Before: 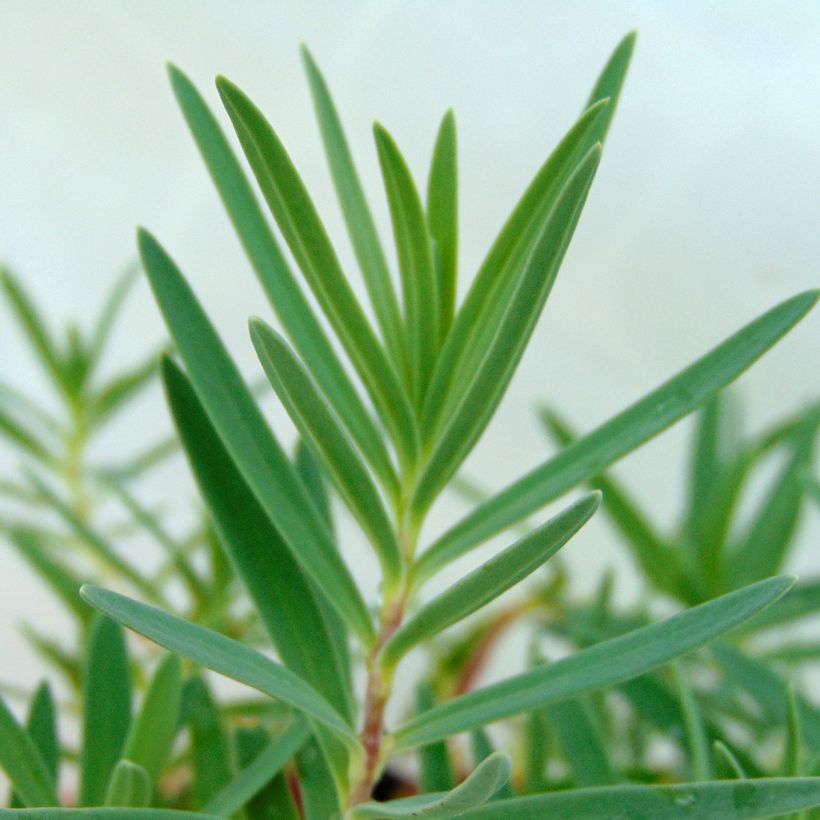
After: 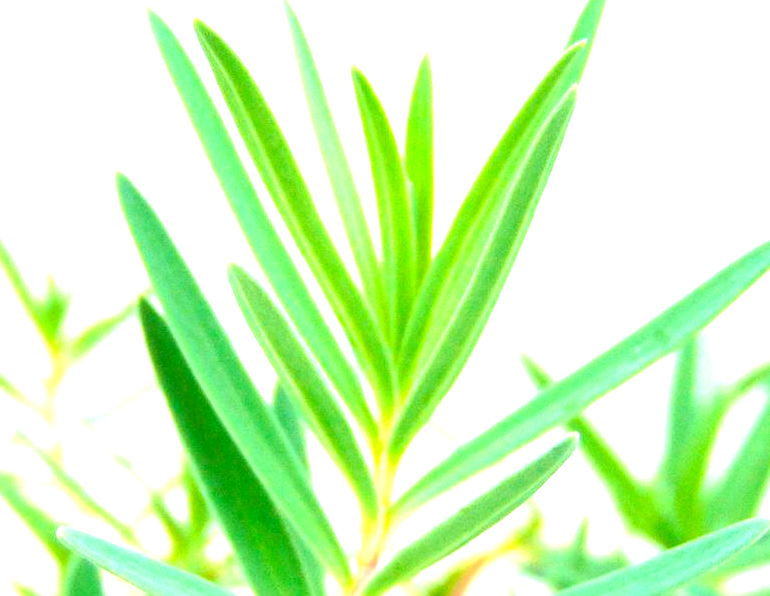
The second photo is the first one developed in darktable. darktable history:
exposure: exposure 1.999 EV, compensate highlight preservation false
color balance rgb: perceptual saturation grading › global saturation 10.403%
crop: left 2.862%, top 7.137%, right 3.182%, bottom 20.172%
